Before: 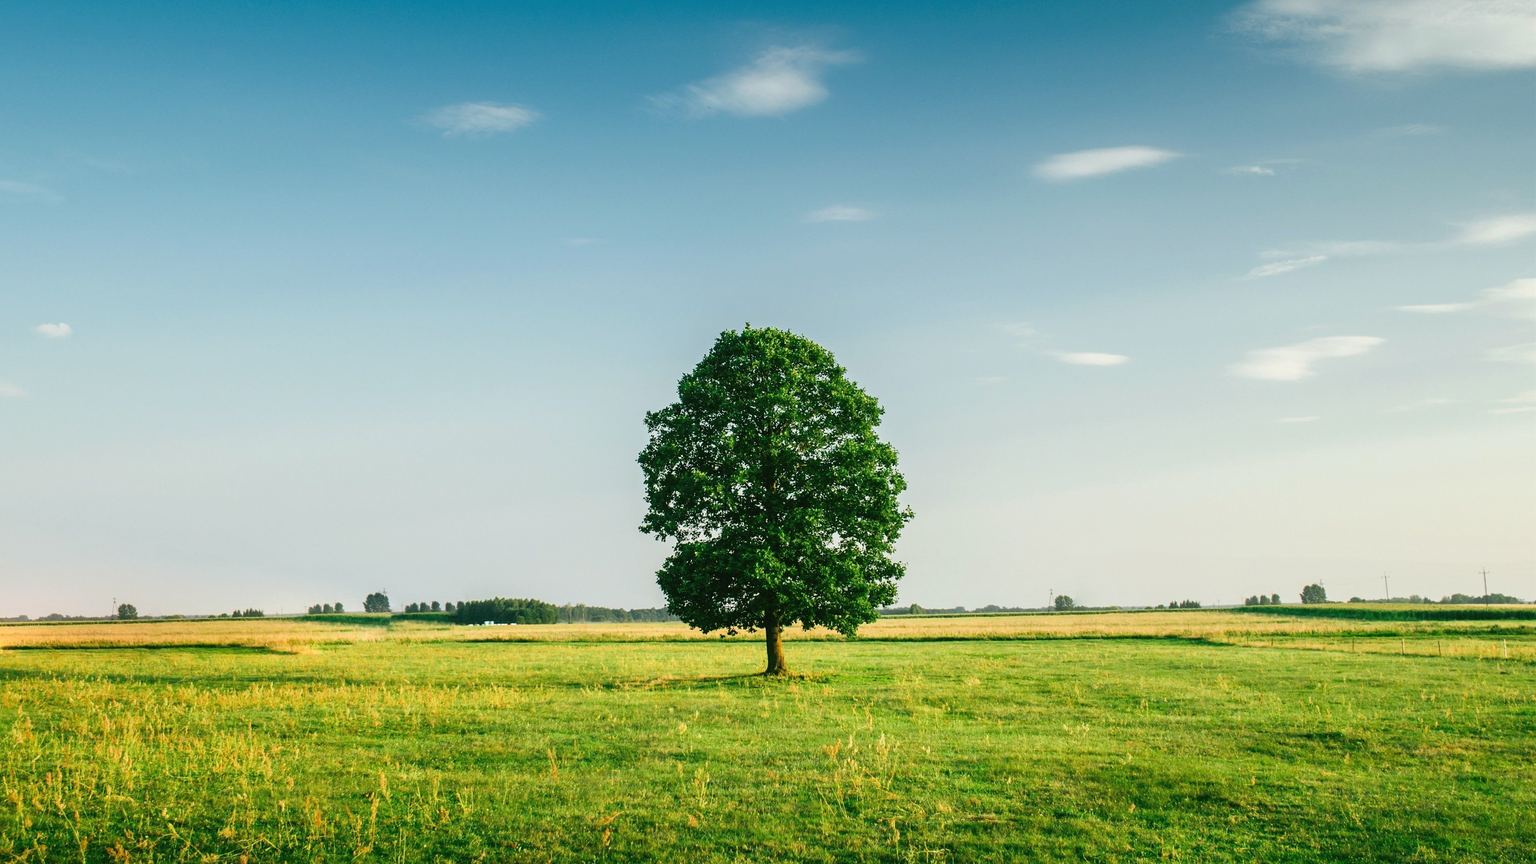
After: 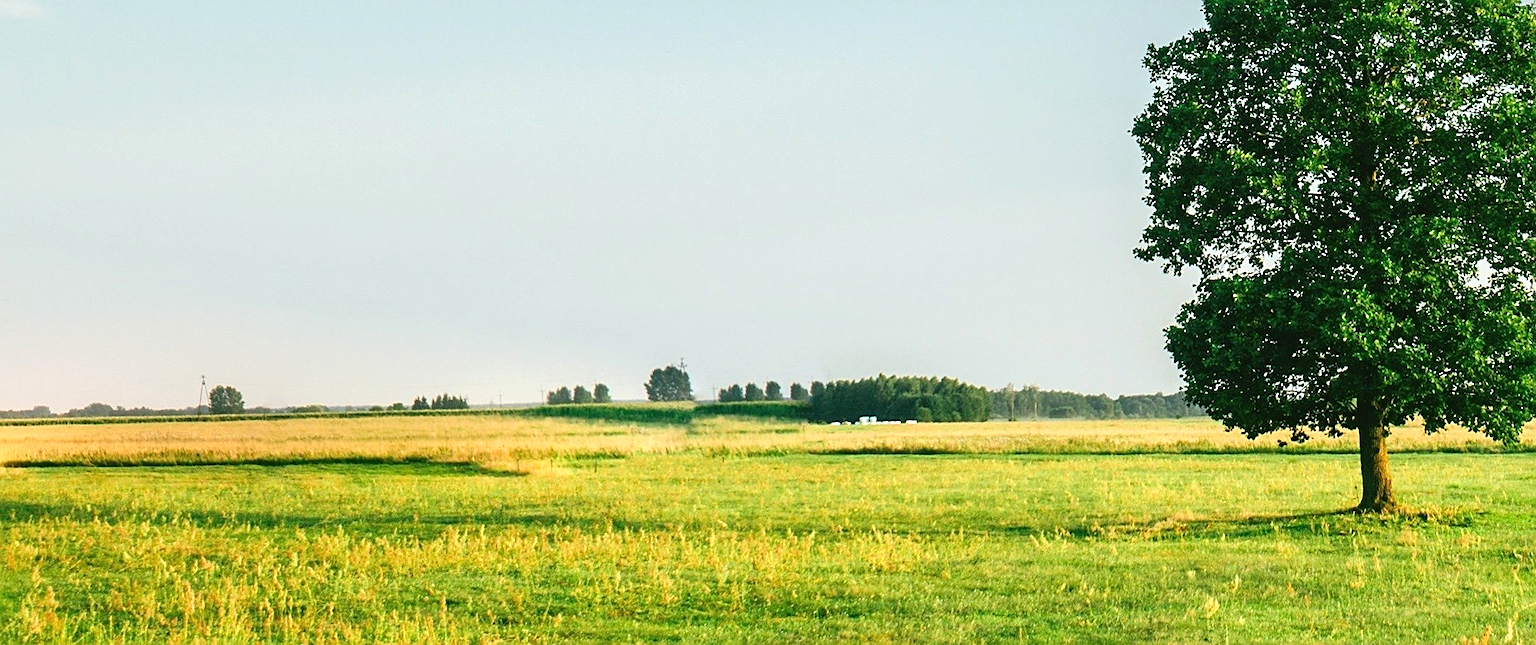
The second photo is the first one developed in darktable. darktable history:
exposure: exposure 0.269 EV, compensate highlight preservation false
sharpen: on, module defaults
crop: top 44.761%, right 43.639%, bottom 13.152%
